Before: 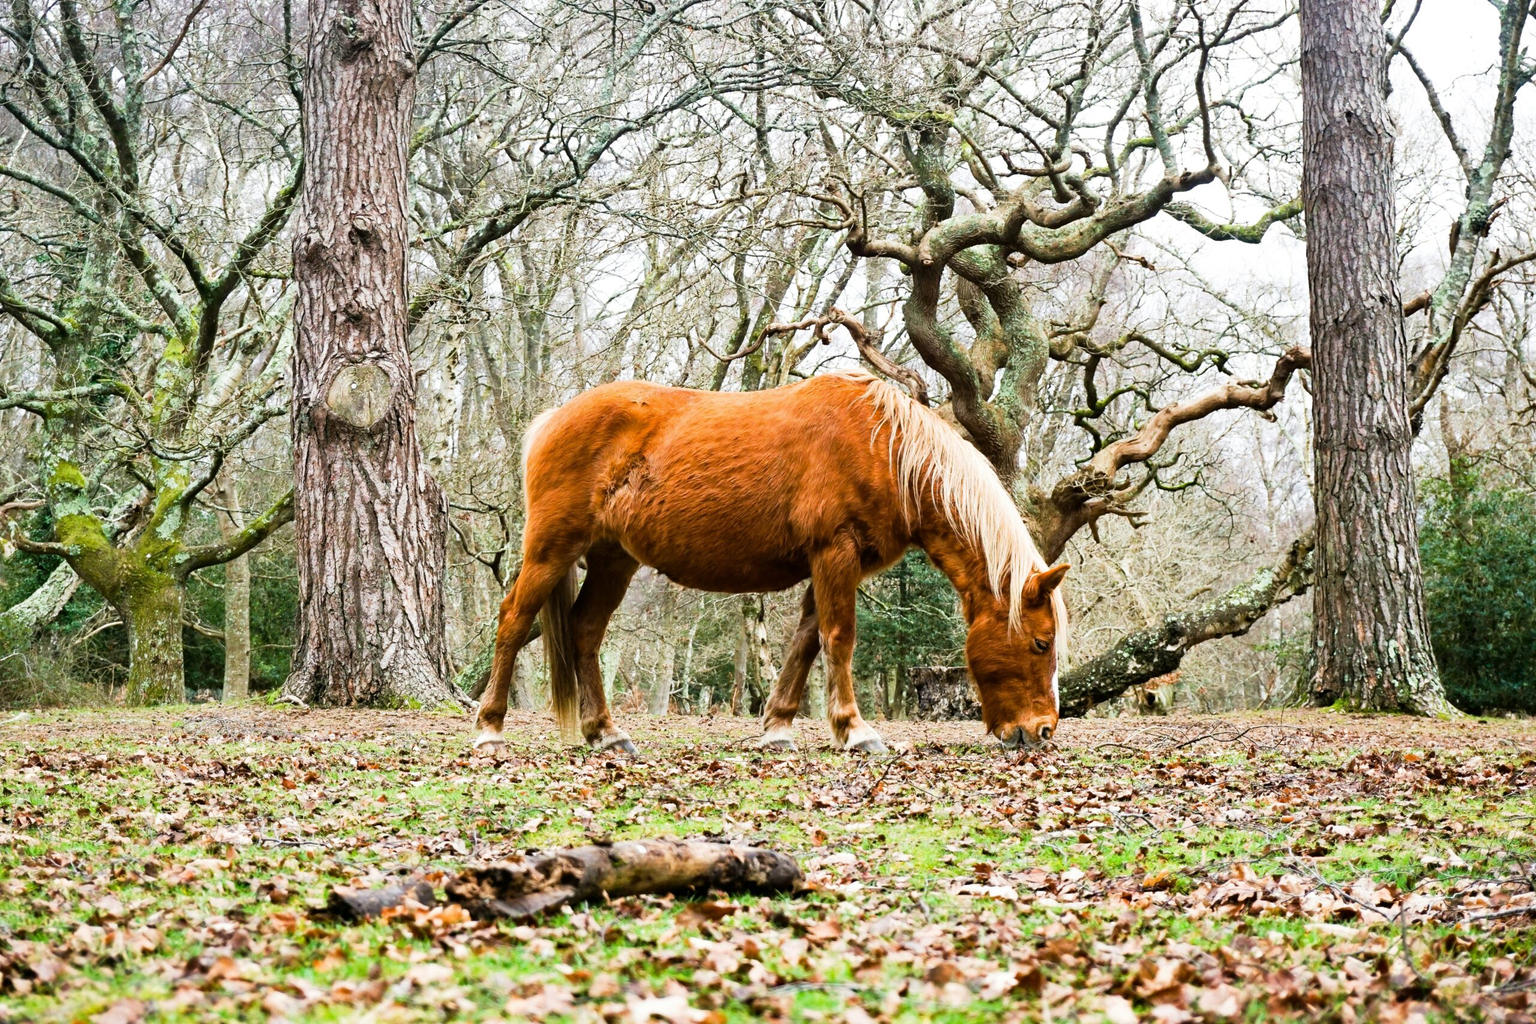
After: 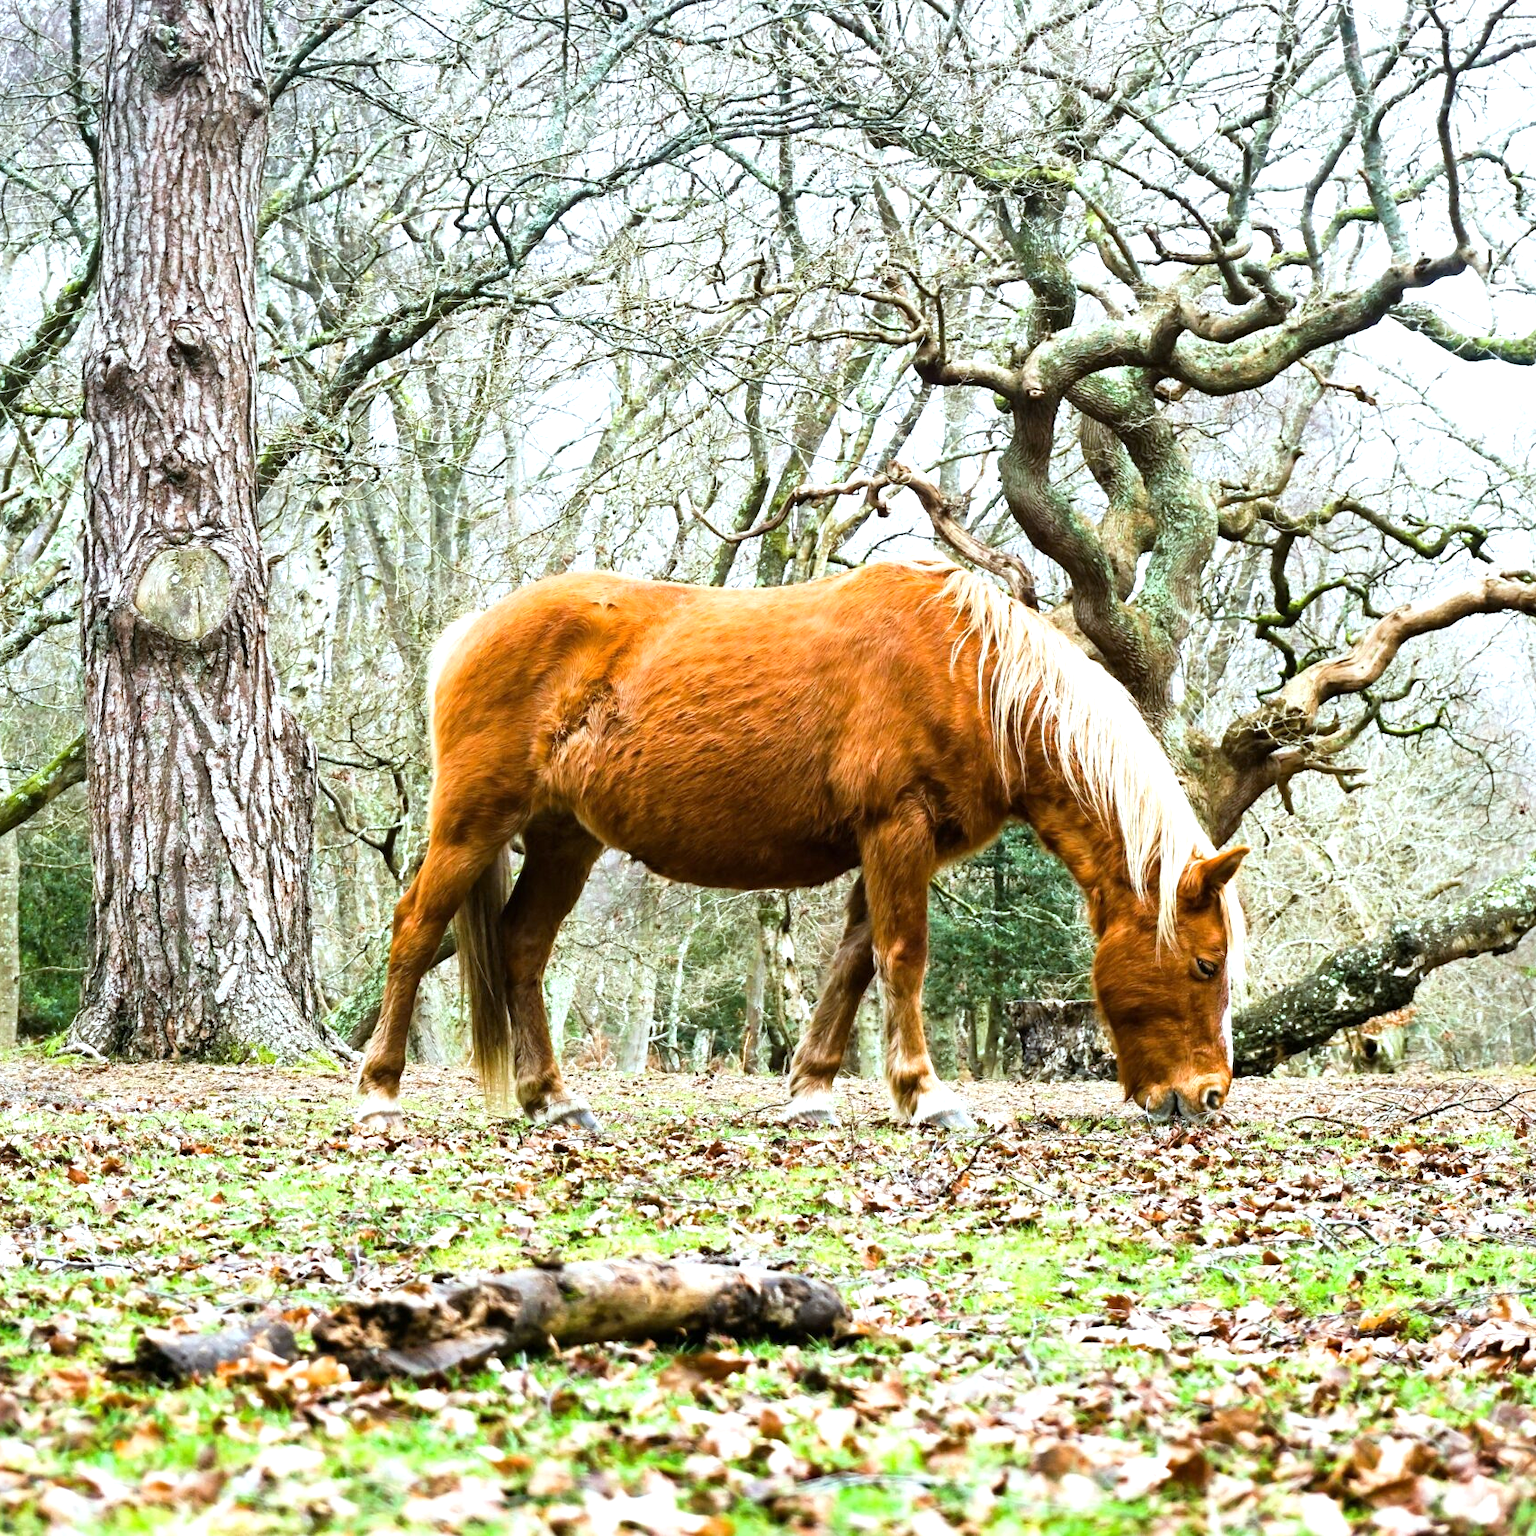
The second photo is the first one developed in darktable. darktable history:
crop and rotate: left 15.446%, right 17.836%
exposure: exposure 0.559 EV, compensate highlight preservation false
white balance: red 0.925, blue 1.046
